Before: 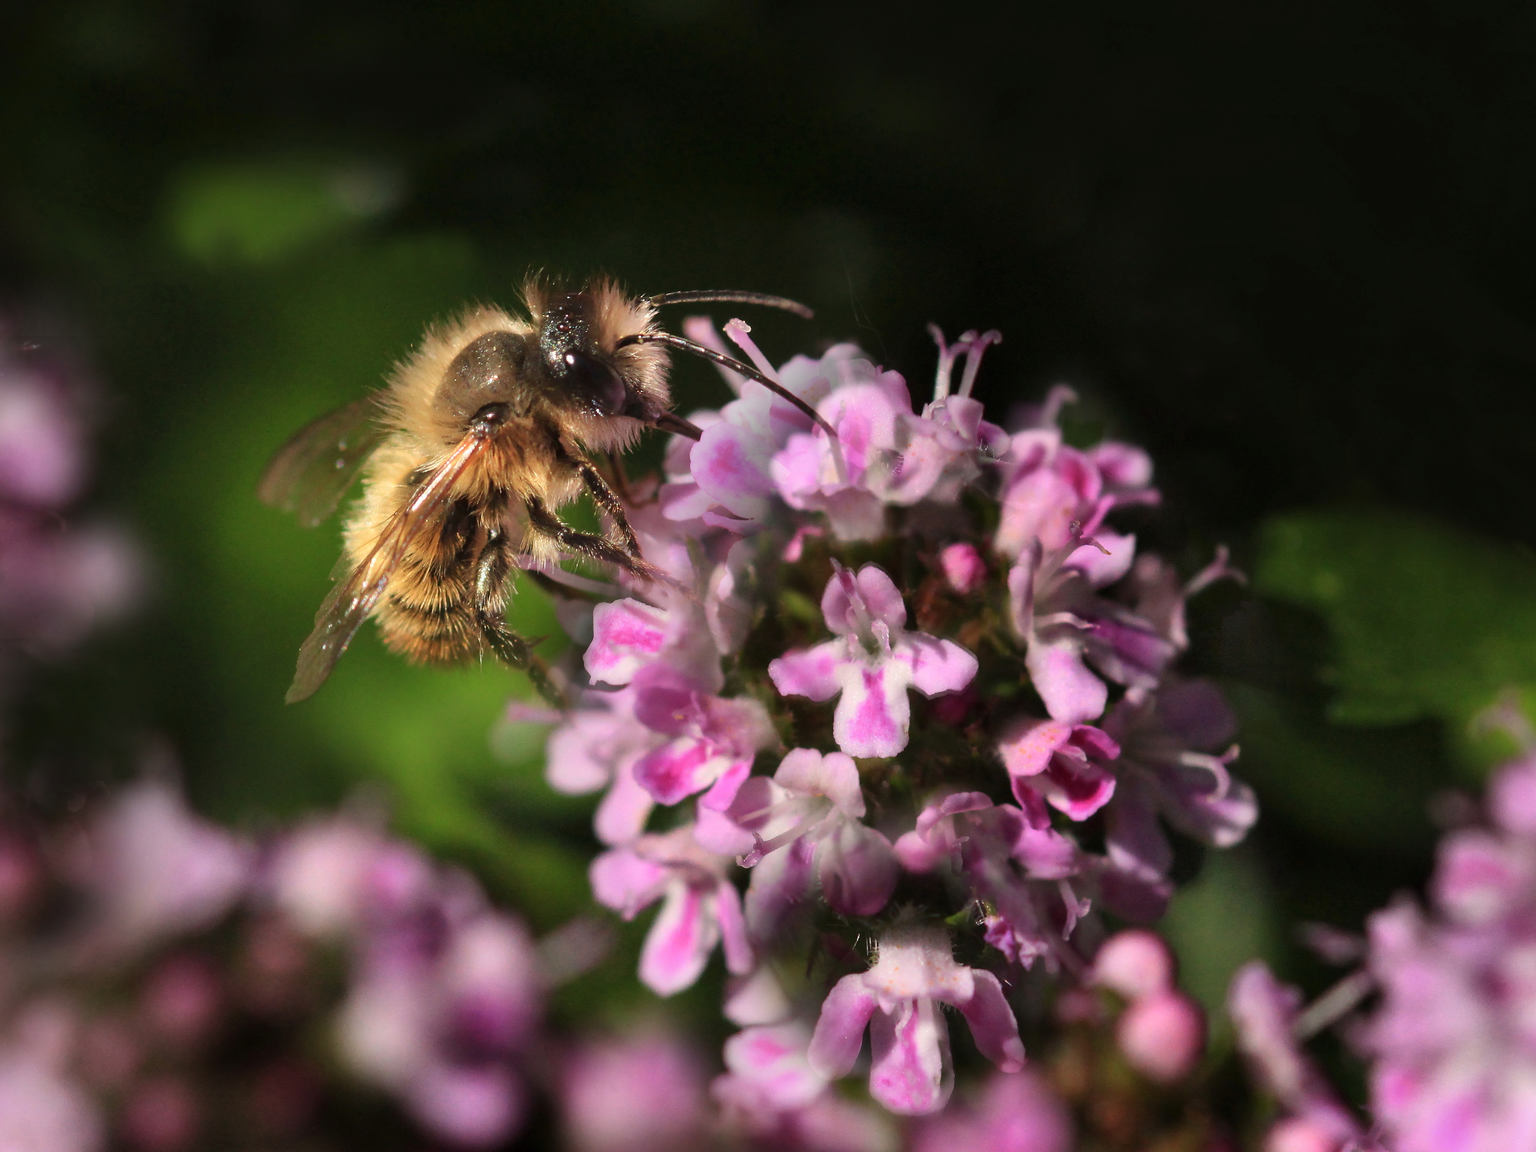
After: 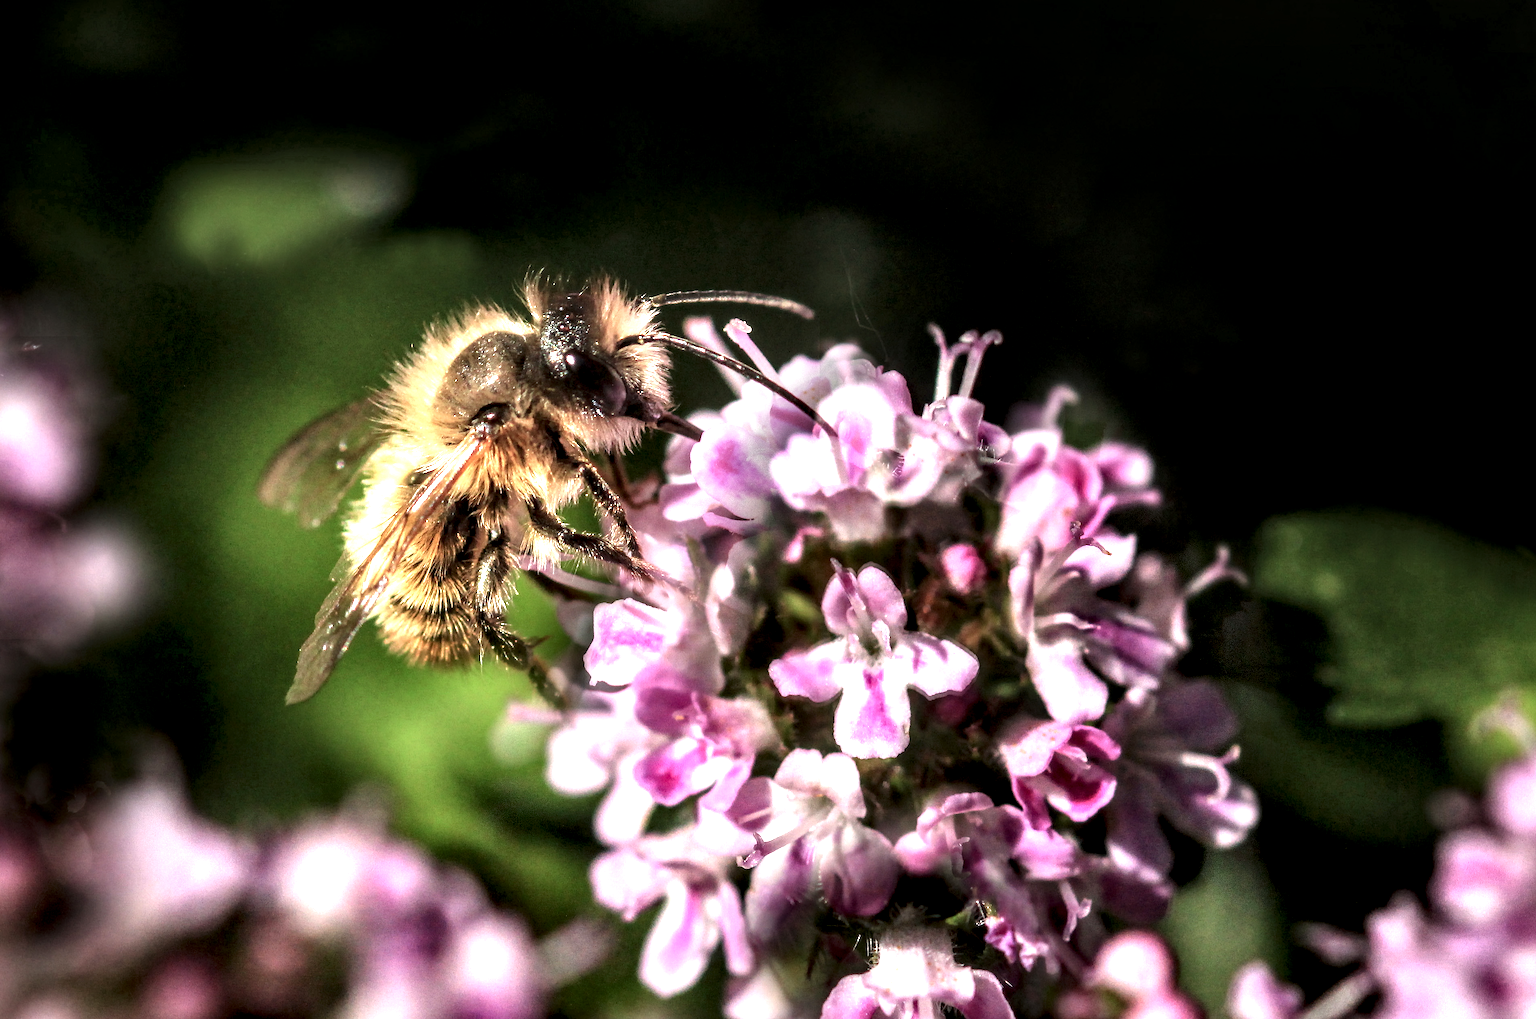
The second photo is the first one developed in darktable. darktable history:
tone equalizer: -8 EV -0.789 EV, -7 EV -0.722 EV, -6 EV -0.636 EV, -5 EV -0.371 EV, -3 EV 0.381 EV, -2 EV 0.6 EV, -1 EV 0.683 EV, +0 EV 0.733 EV, smoothing diameter 24.85%, edges refinement/feathering 12.36, preserve details guided filter
local contrast: detail 204%
crop and rotate: top 0%, bottom 11.544%
